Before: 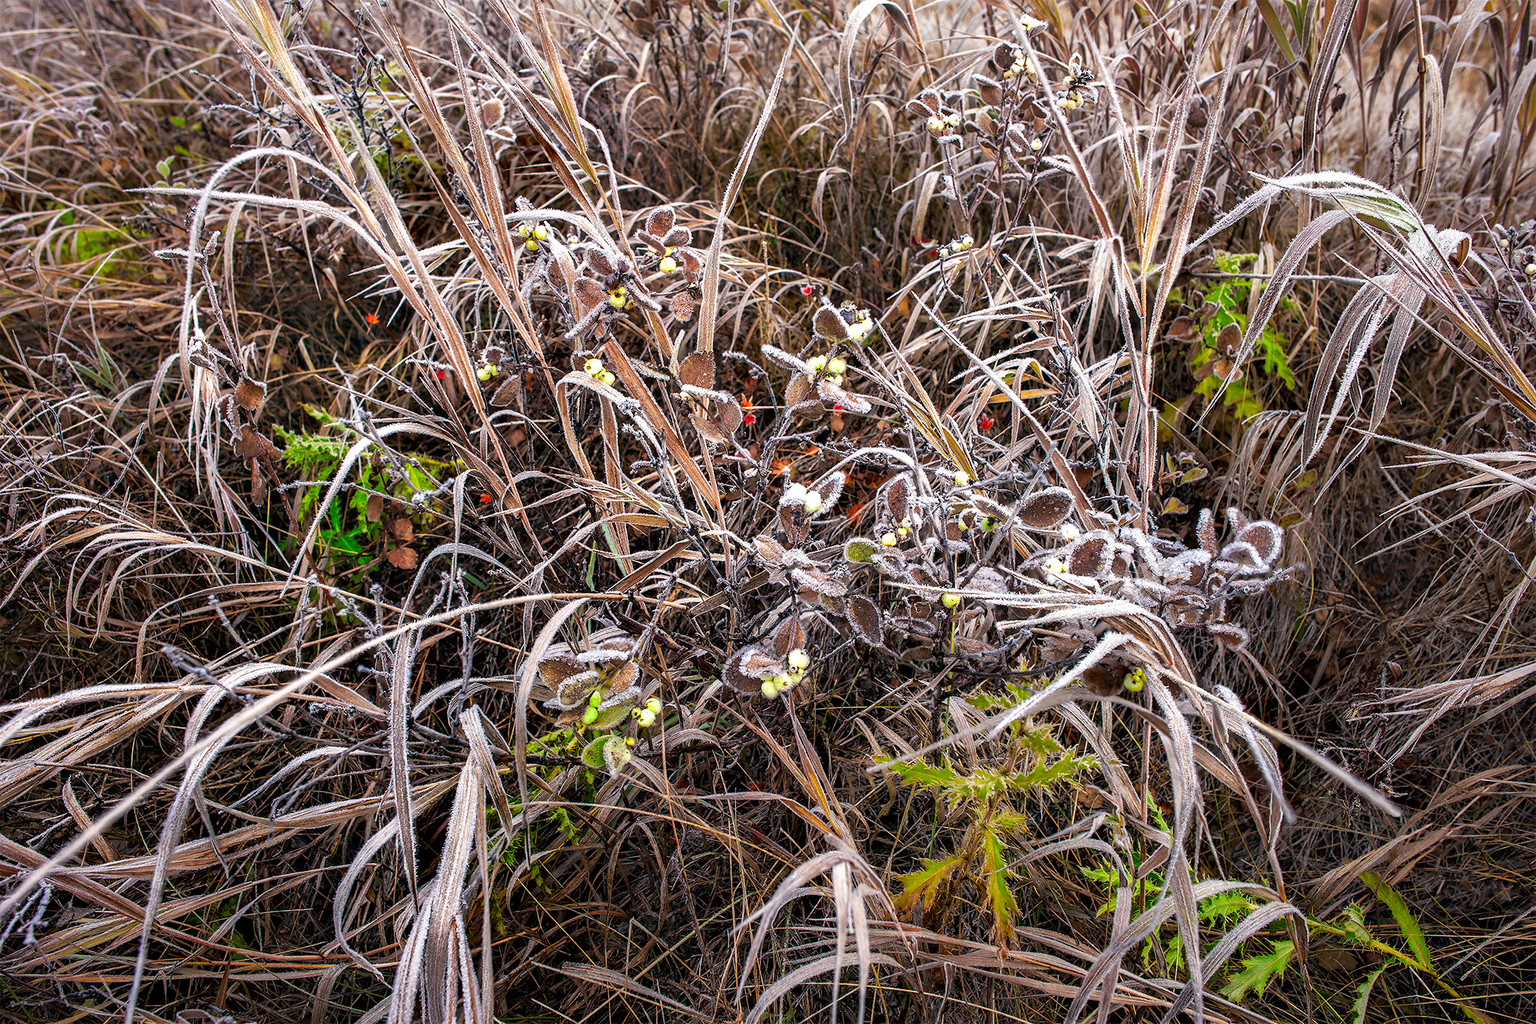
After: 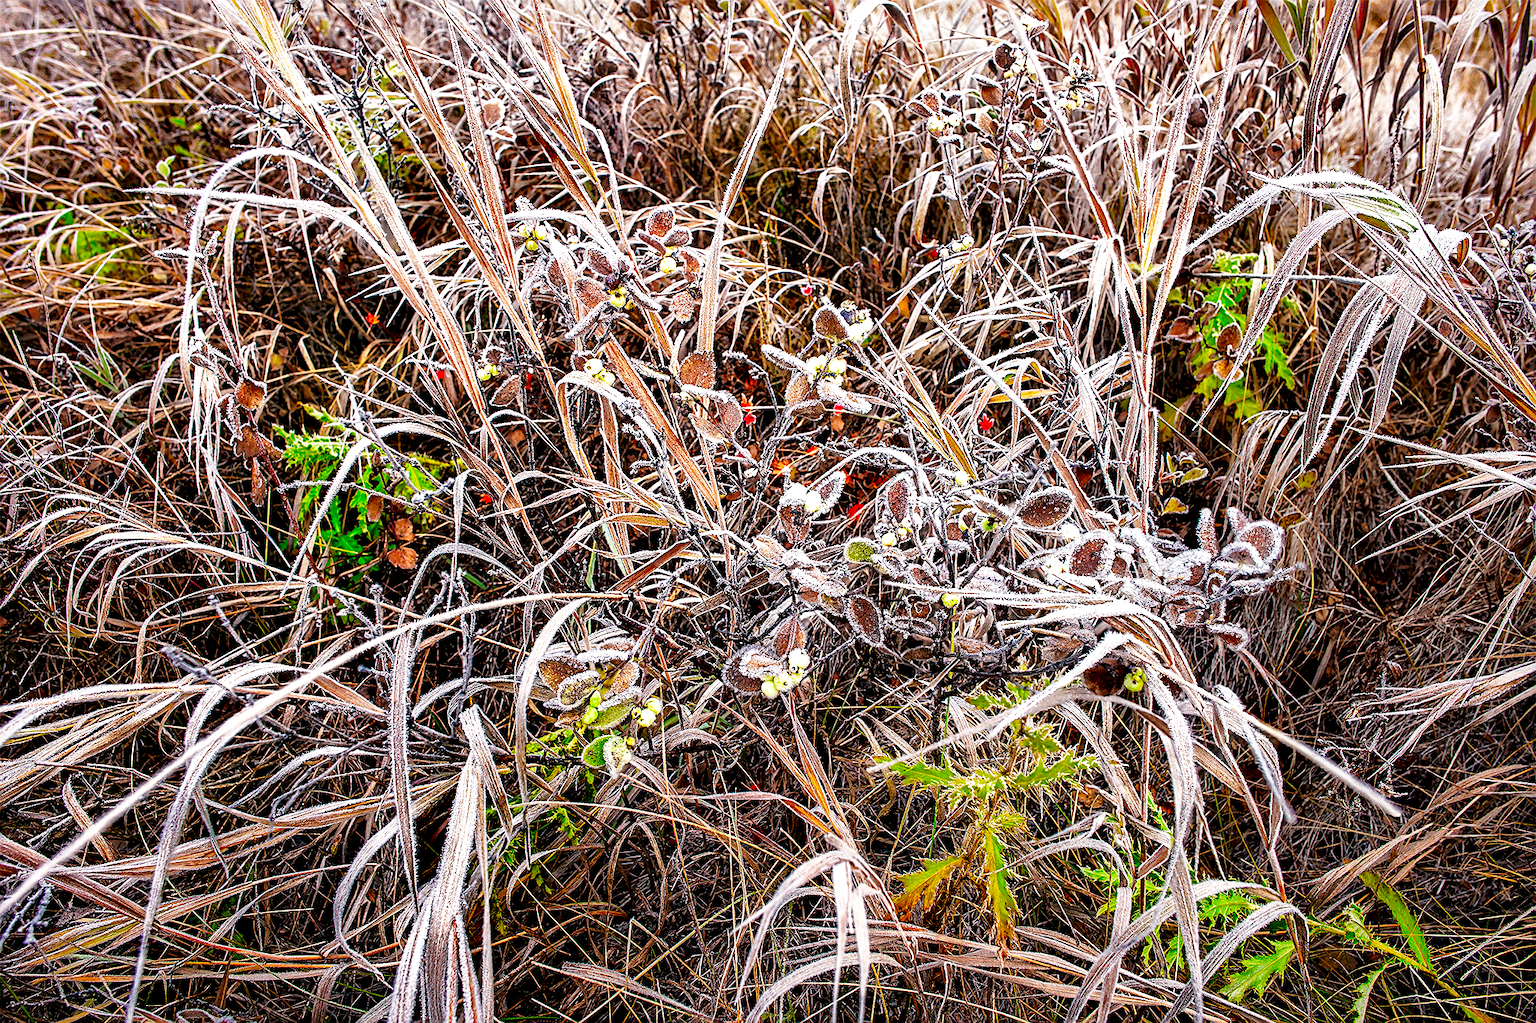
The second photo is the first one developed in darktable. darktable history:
sharpen: on, module defaults
base curve: curves: ch0 [(0, 0) (0.028, 0.03) (0.121, 0.232) (0.46, 0.748) (0.859, 0.968) (1, 1)], preserve colors none
shadows and highlights: shadows 29.61, highlights -30.47, low approximation 0.01, soften with gaussian
exposure: black level correction 0.01, exposure 0.011 EV, compensate highlight preservation false
local contrast: mode bilateral grid, contrast 20, coarseness 50, detail 171%, midtone range 0.2
vibrance: vibrance 100%
color zones: curves: ch0 [(0, 0.497) (0.143, 0.5) (0.286, 0.5) (0.429, 0.483) (0.571, 0.116) (0.714, -0.006) (0.857, 0.28) (1, 0.497)]
